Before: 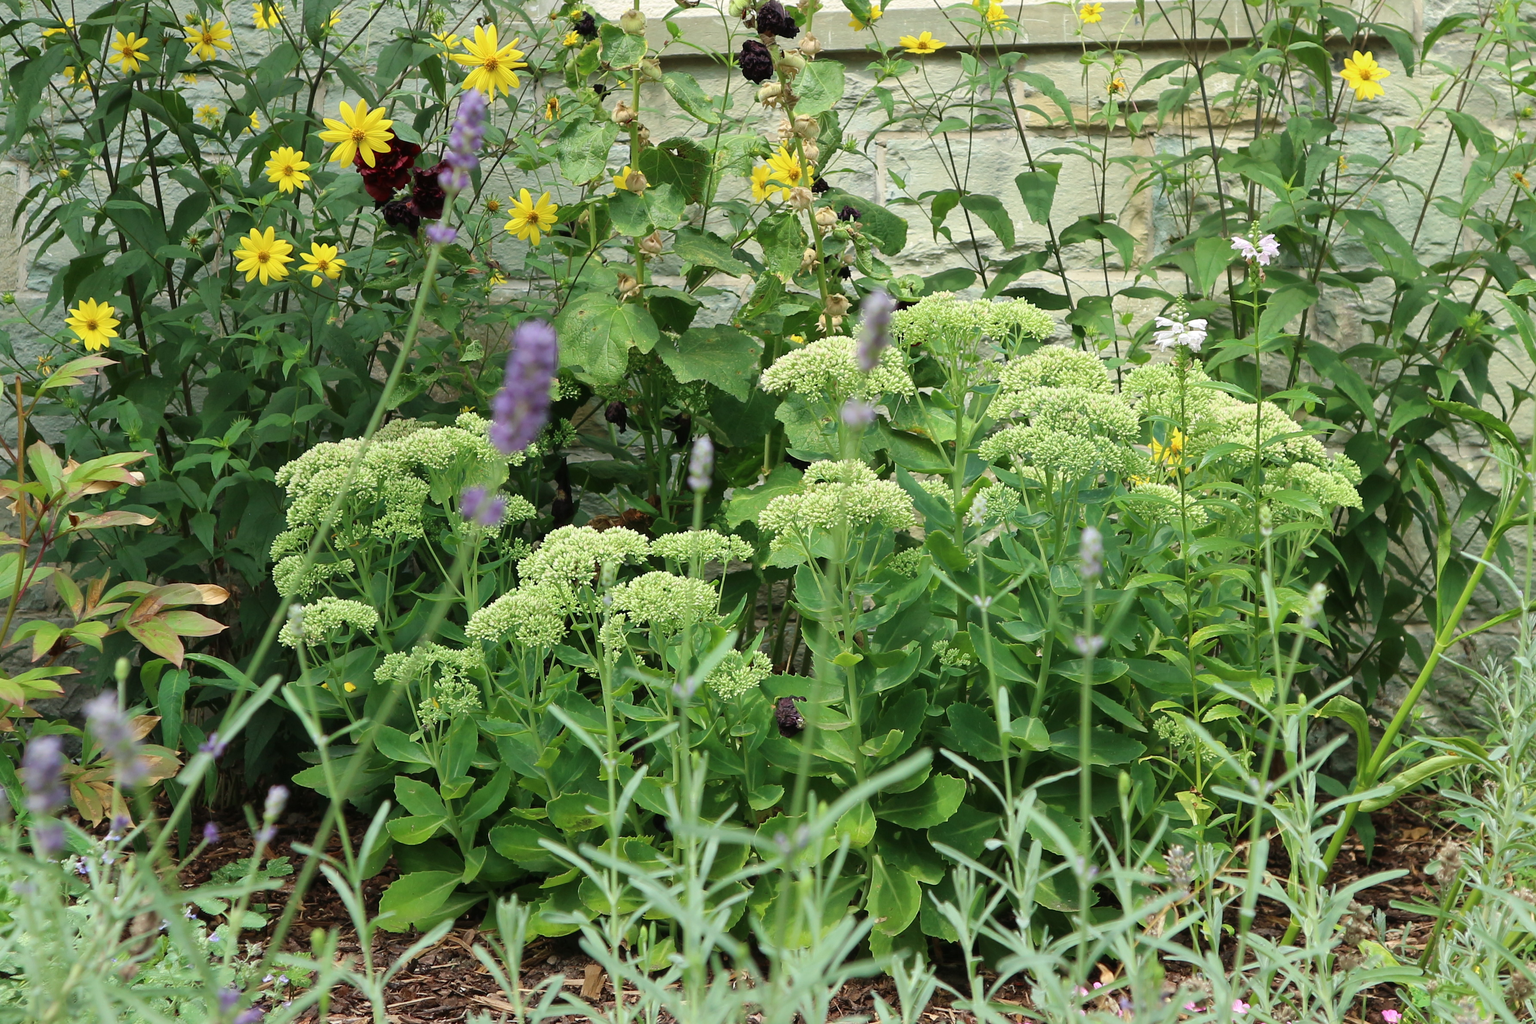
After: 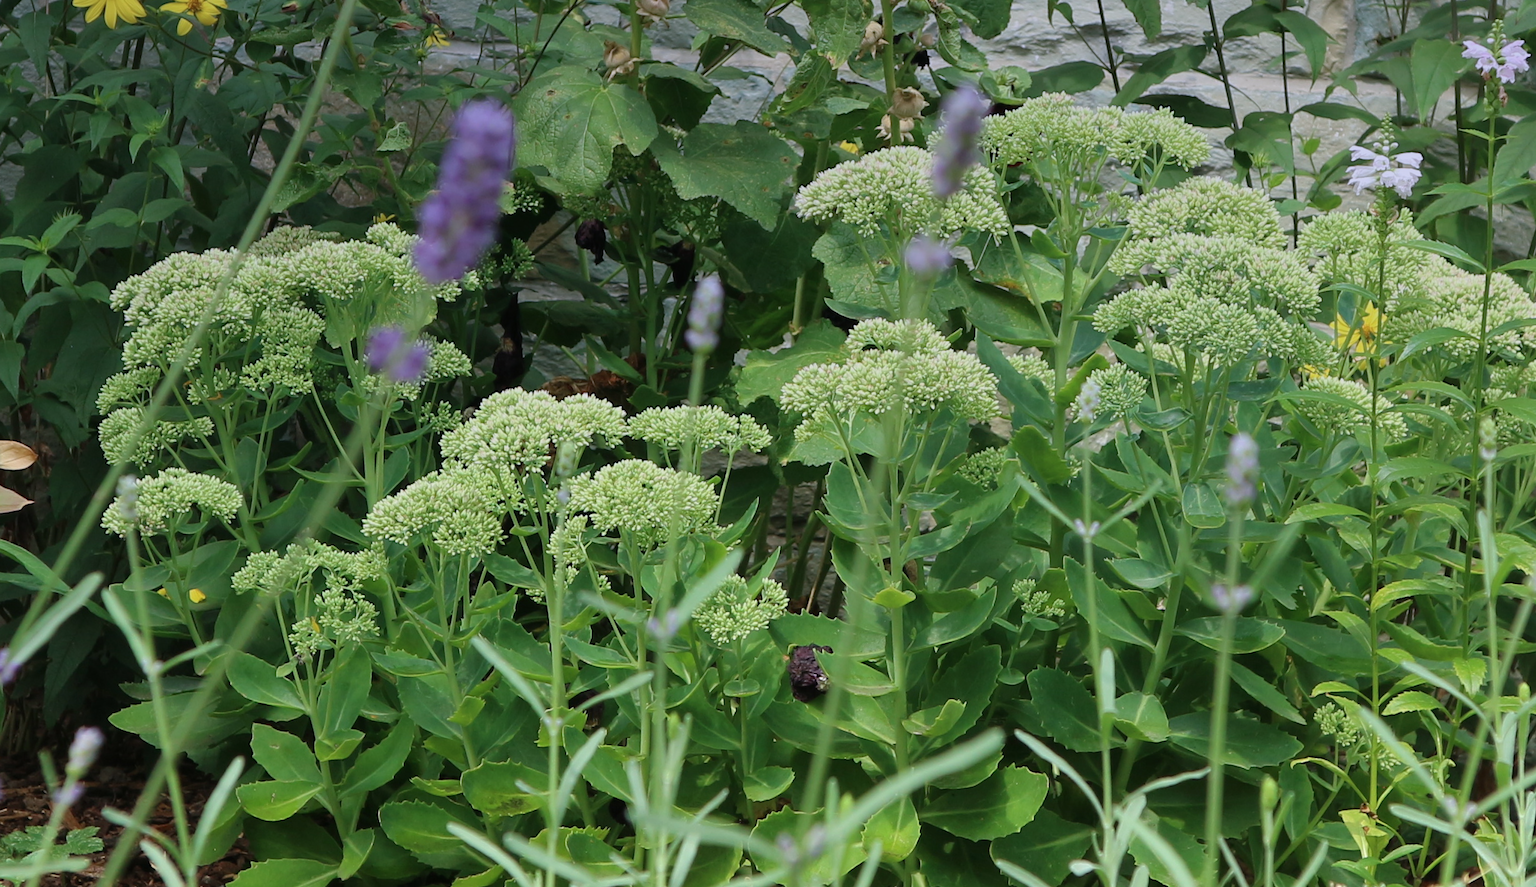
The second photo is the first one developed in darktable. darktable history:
graduated density: hue 238.83°, saturation 50%
crop and rotate: angle -3.37°, left 9.79%, top 20.73%, right 12.42%, bottom 11.82%
